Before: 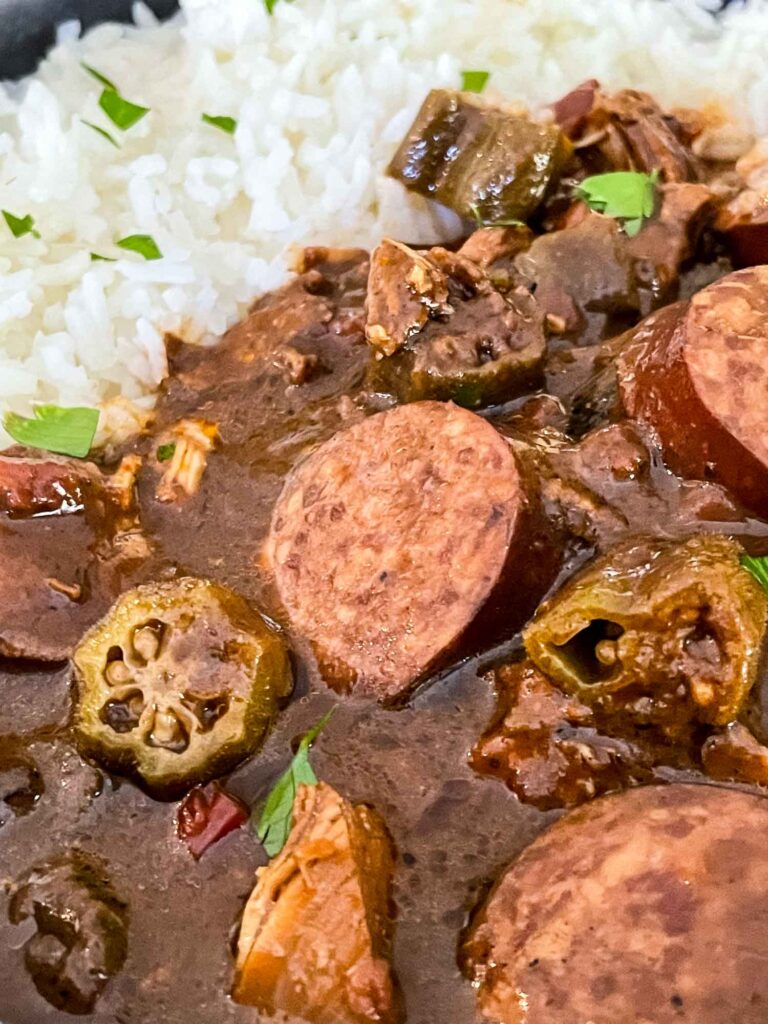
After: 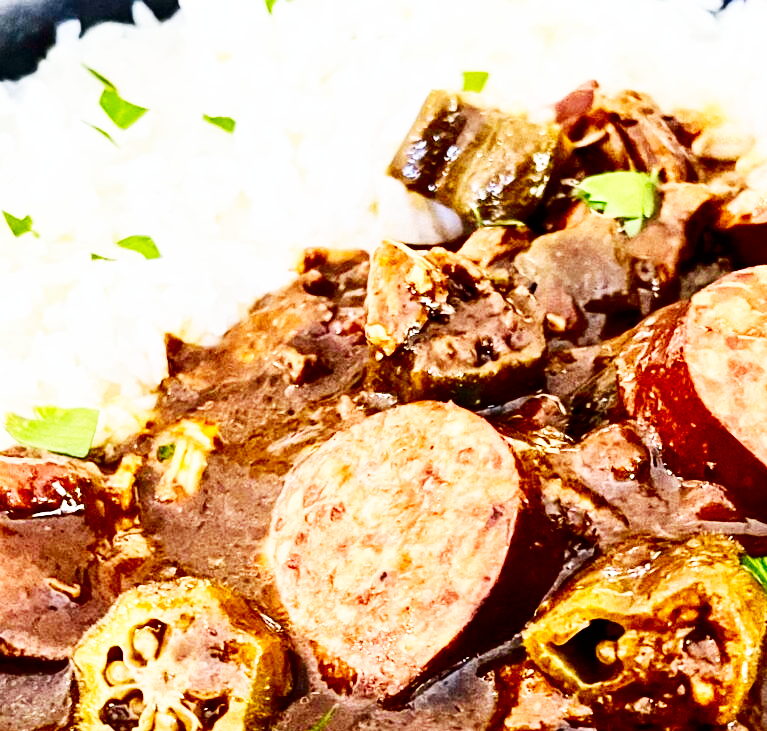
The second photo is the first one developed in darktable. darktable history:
base curve: curves: ch0 [(0, 0) (0.007, 0.004) (0.027, 0.03) (0.046, 0.07) (0.207, 0.54) (0.442, 0.872) (0.673, 0.972) (1, 1)], preserve colors none
crop: bottom 28.576%
contrast brightness saturation: contrast 0.19, brightness -0.24, saturation 0.11
